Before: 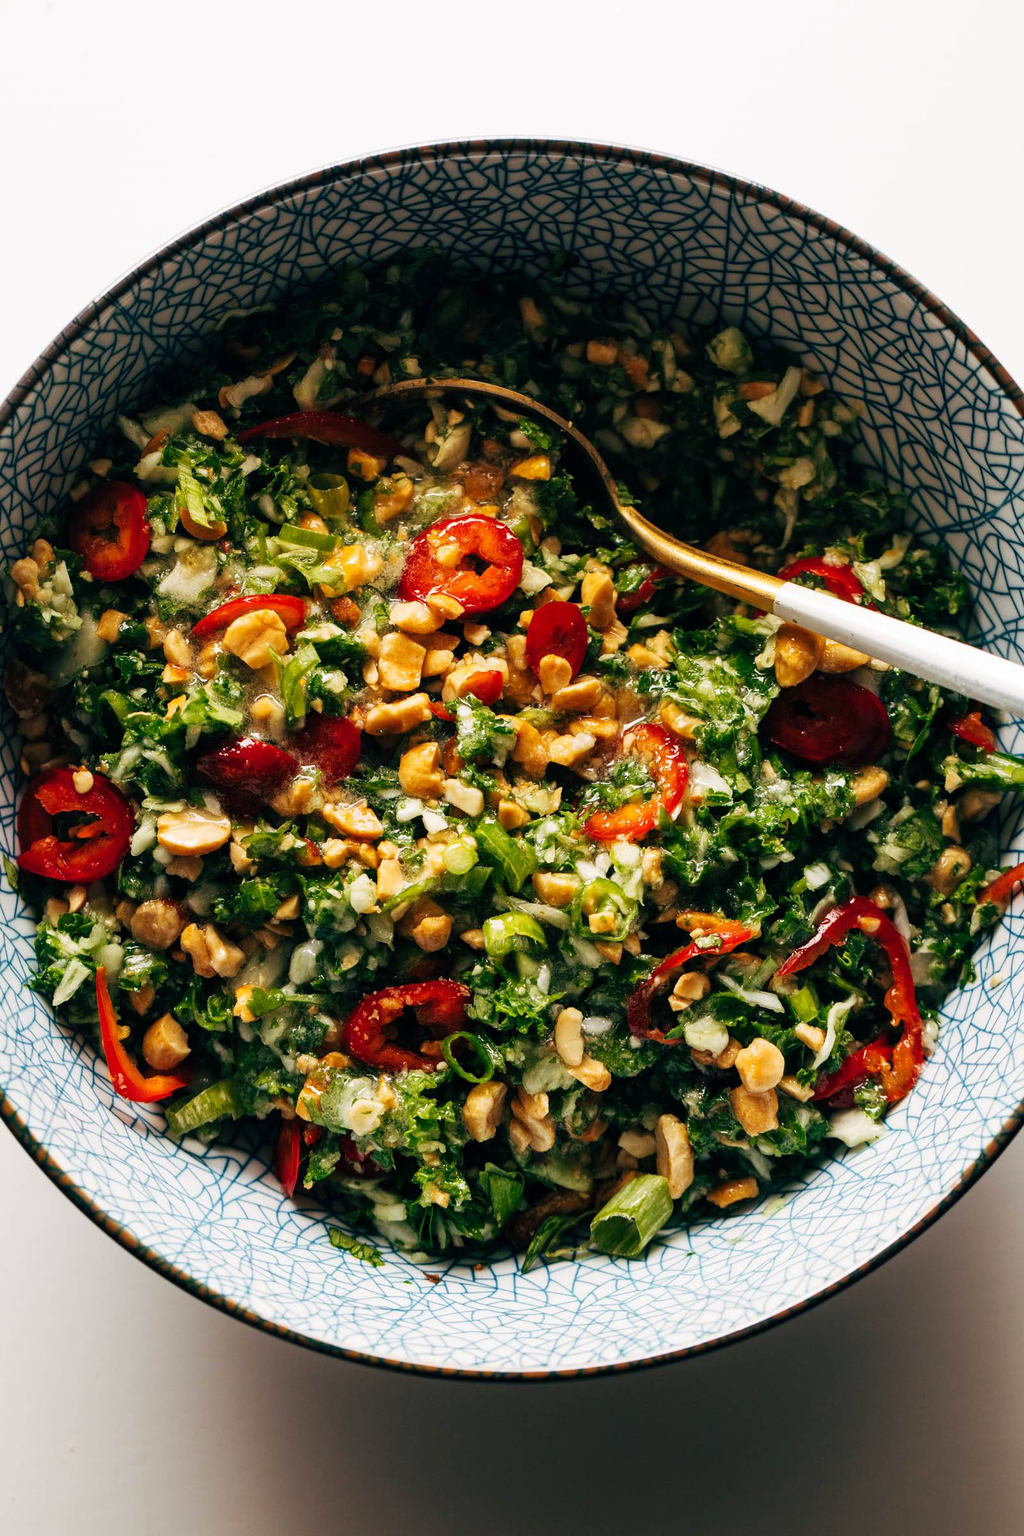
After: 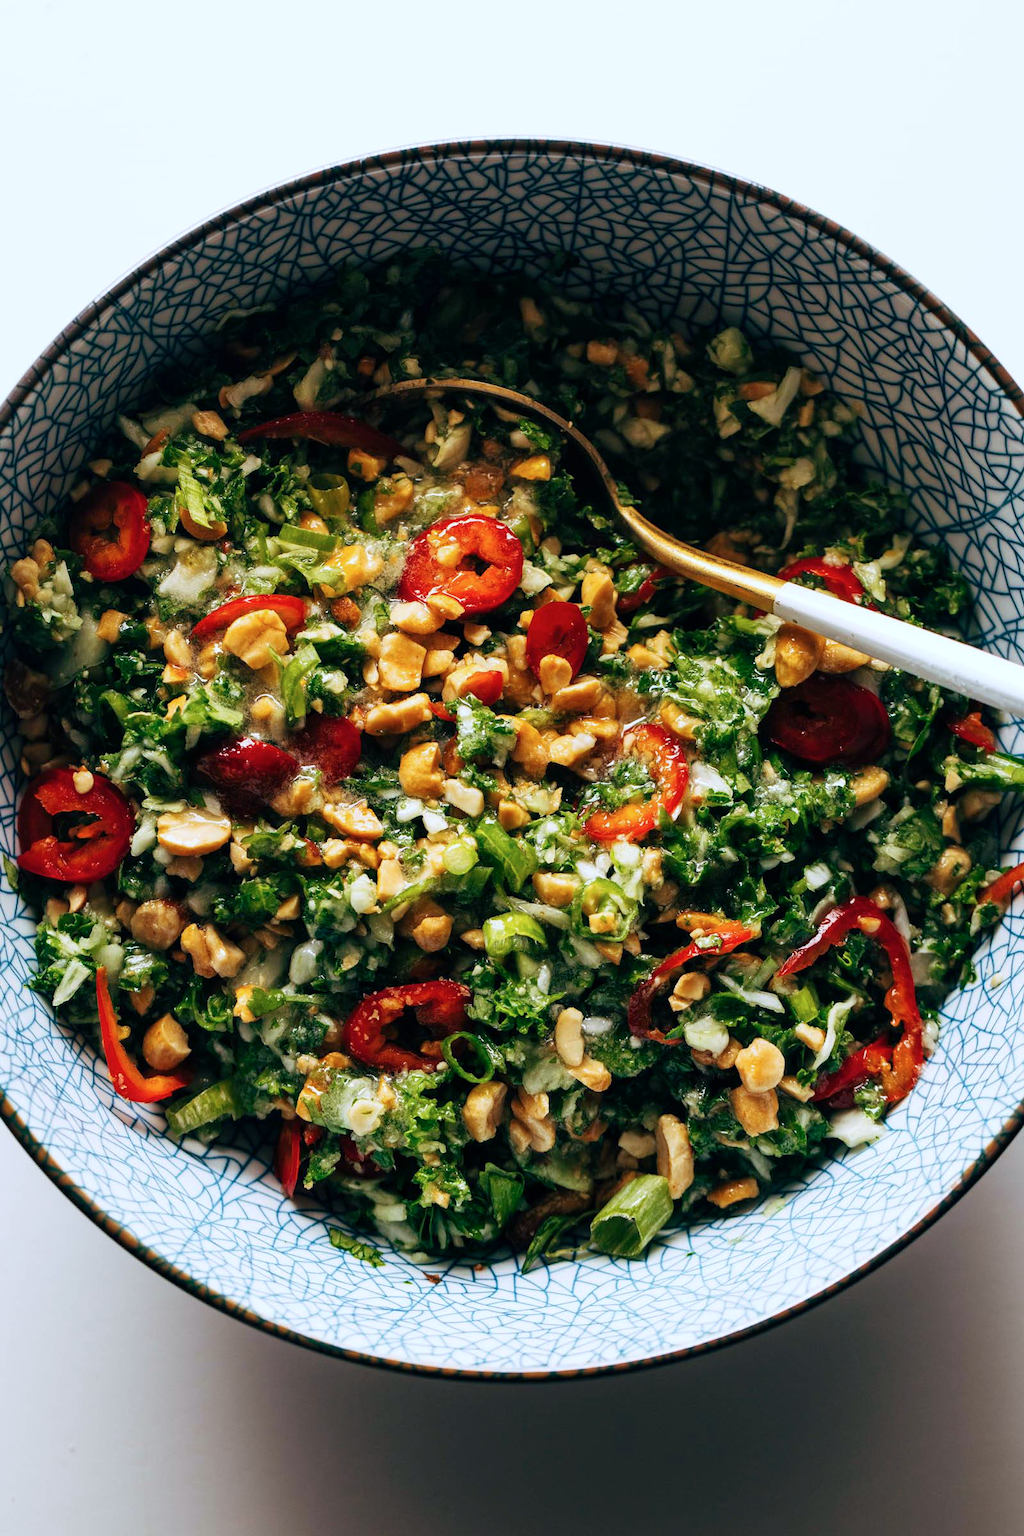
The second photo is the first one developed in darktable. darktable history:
color calibration: x 0.367, y 0.379, temperature 4397.72 K
